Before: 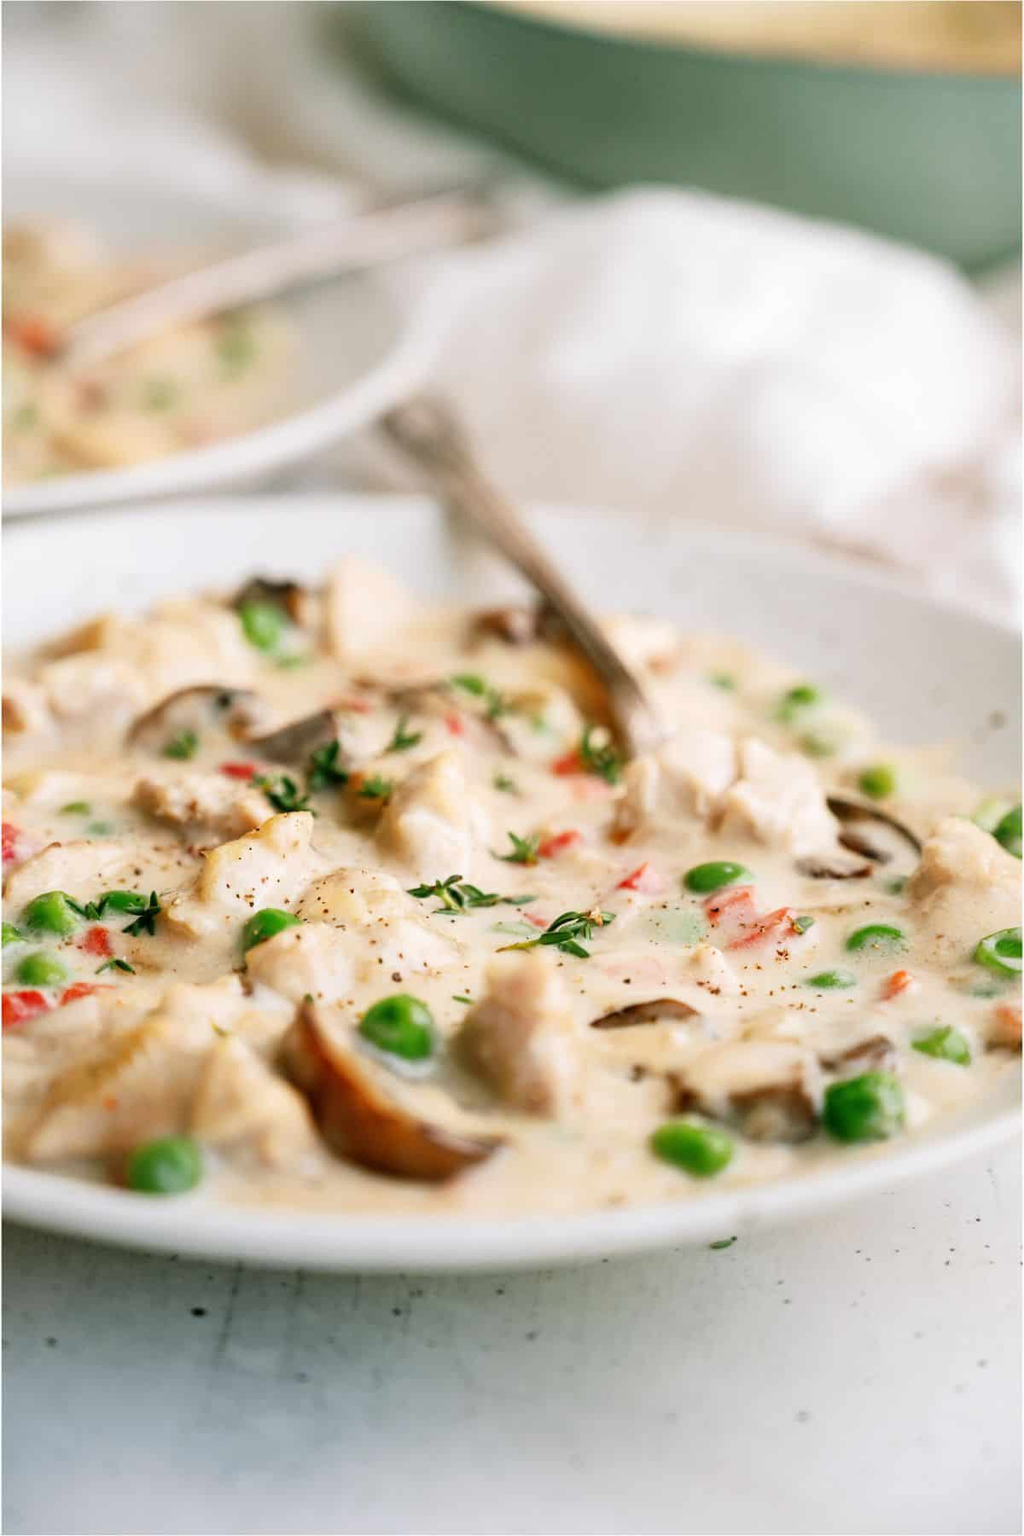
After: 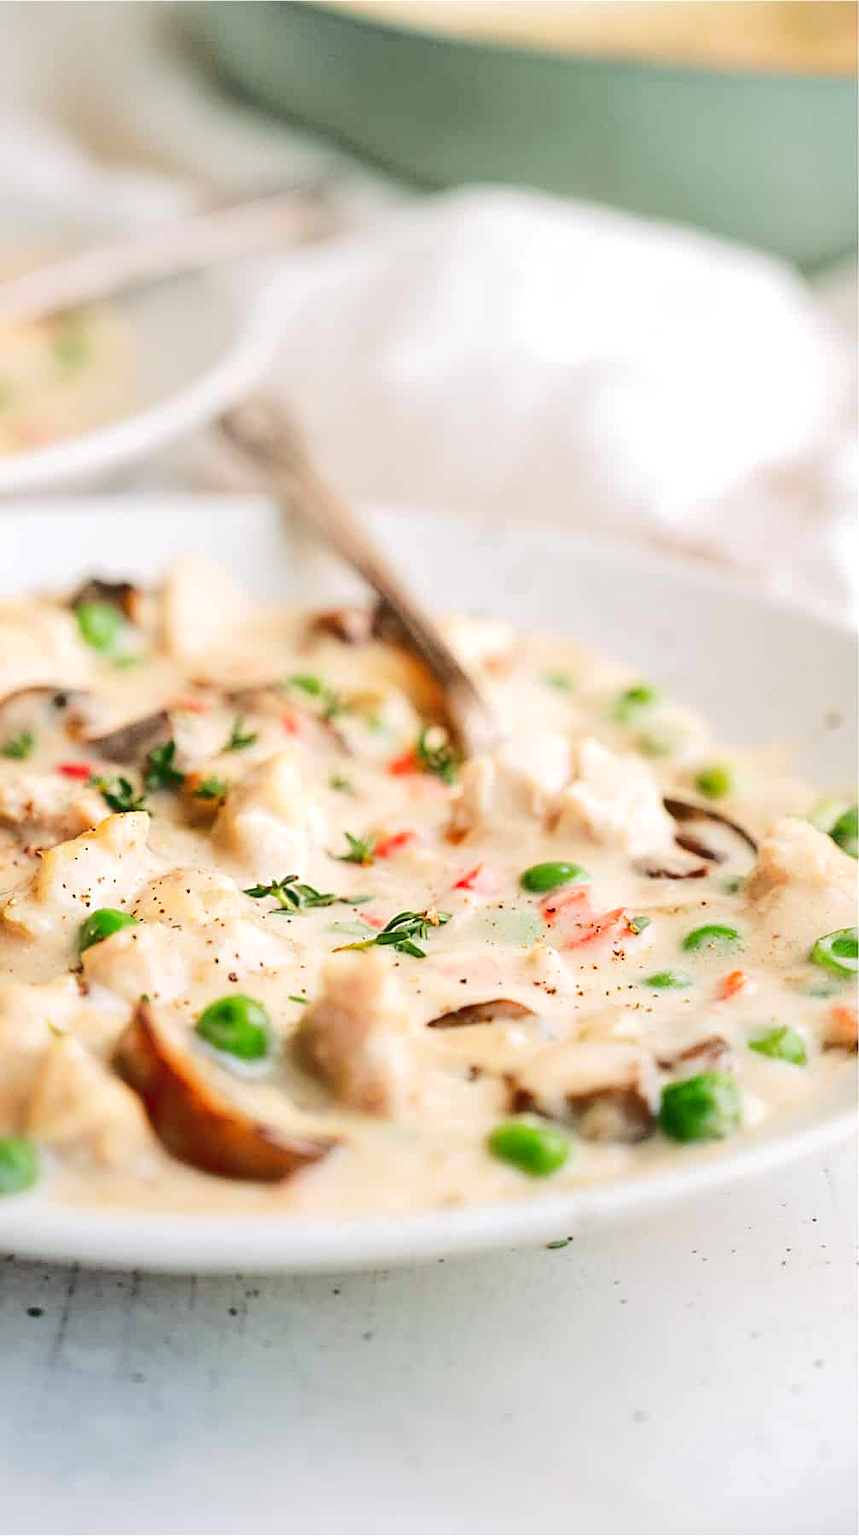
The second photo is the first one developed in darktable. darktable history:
sharpen: on, module defaults
crop: left 16.041%
color balance rgb: shadows lift › luminance 0.662%, shadows lift › chroma 6.895%, shadows lift › hue 302.85°, perceptual saturation grading › global saturation 0.314%, perceptual brilliance grading › highlights 6.726%, perceptual brilliance grading › mid-tones 17.941%, perceptual brilliance grading › shadows -5.143%, global vibrance 6.919%, saturation formula JzAzBz (2021)
tone curve: curves: ch0 [(0, 0) (0.003, 0.177) (0.011, 0.177) (0.025, 0.176) (0.044, 0.178) (0.069, 0.186) (0.1, 0.194) (0.136, 0.203) (0.177, 0.223) (0.224, 0.255) (0.277, 0.305) (0.335, 0.383) (0.399, 0.467) (0.468, 0.546) (0.543, 0.616) (0.623, 0.694) (0.709, 0.764) (0.801, 0.834) (0.898, 0.901) (1, 1)], color space Lab, linked channels, preserve colors none
